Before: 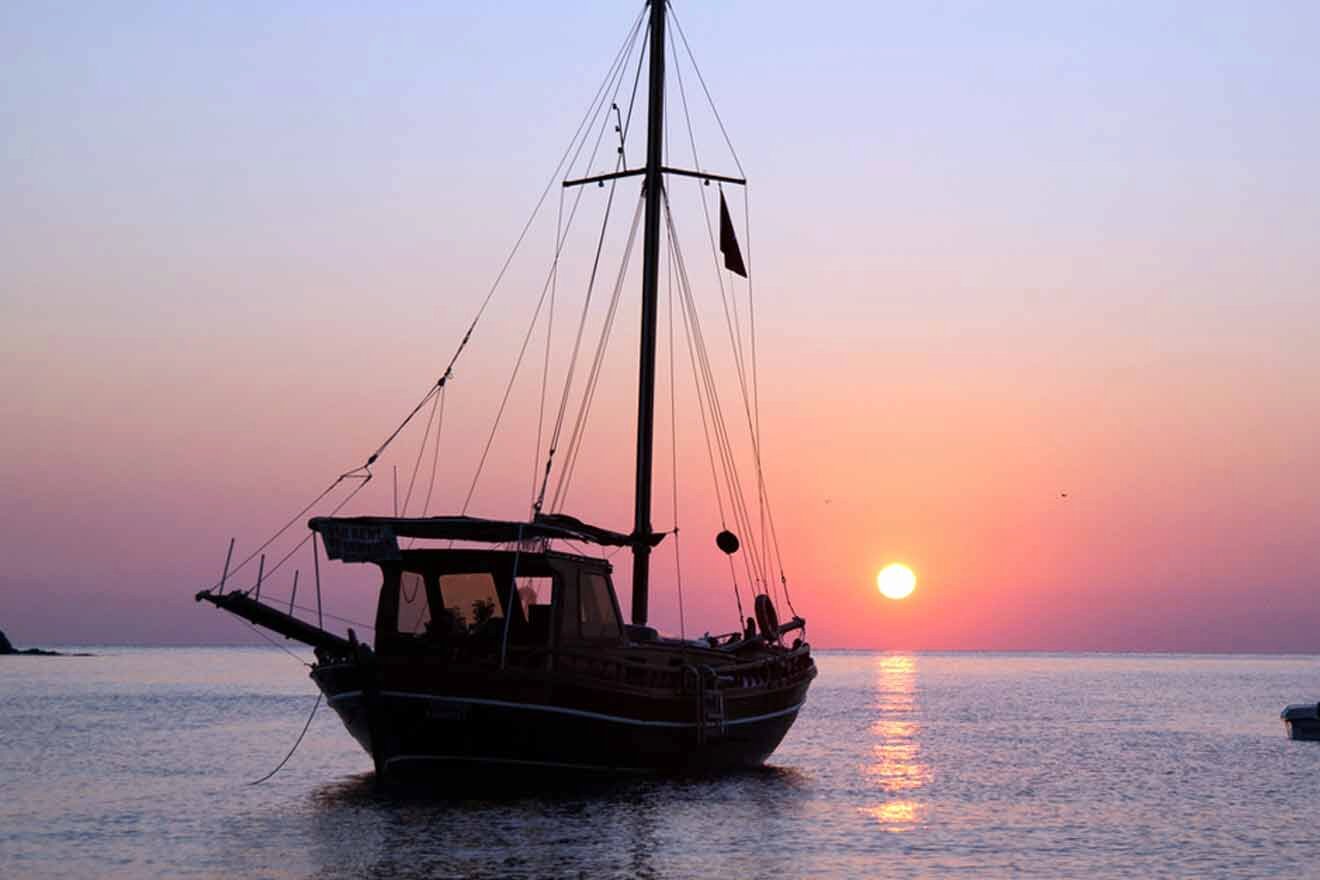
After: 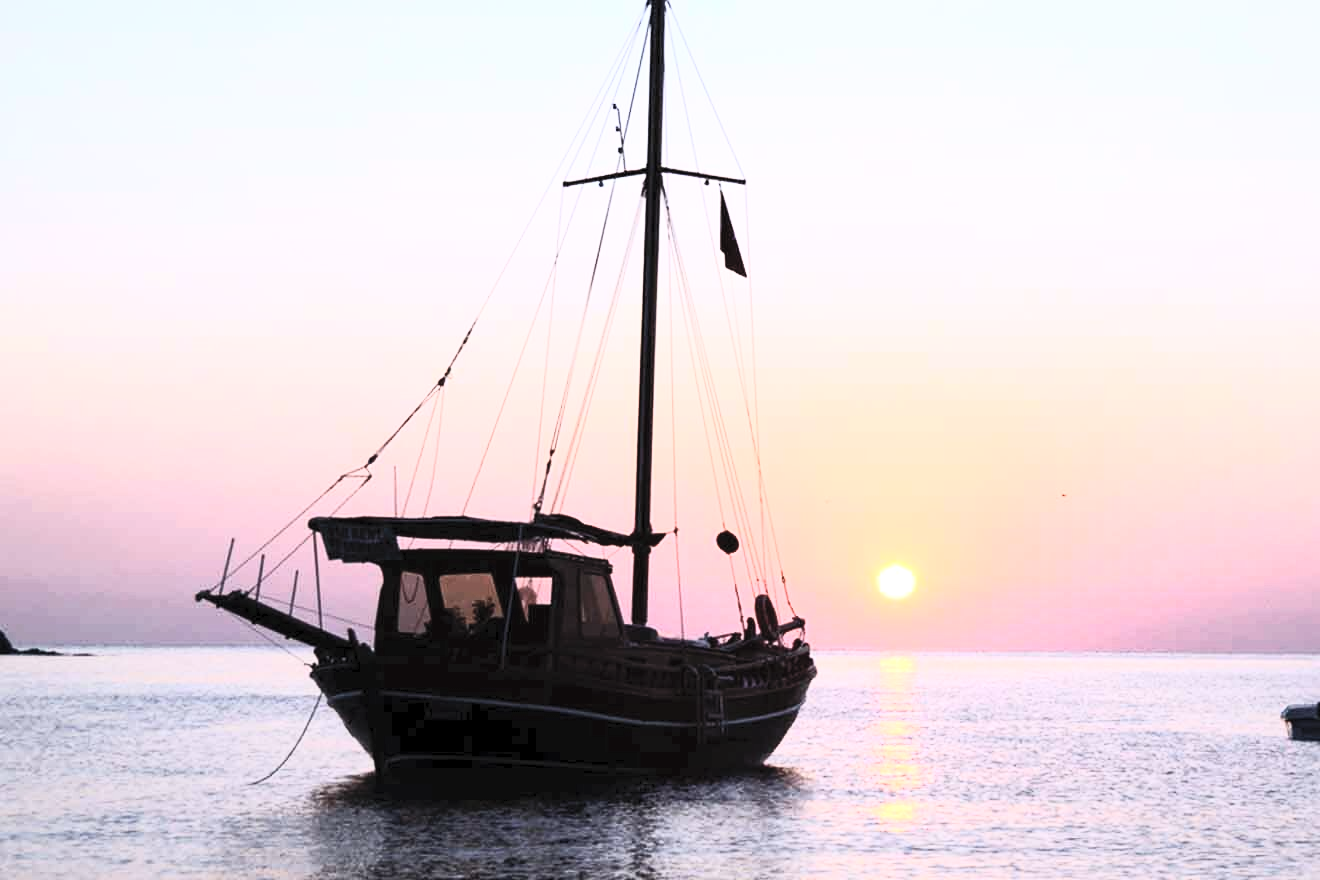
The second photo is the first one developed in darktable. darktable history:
tone equalizer: -8 EV -0.409 EV, -7 EV -0.406 EV, -6 EV -0.37 EV, -5 EV -0.189 EV, -3 EV 0.227 EV, -2 EV 0.33 EV, -1 EV 0.391 EV, +0 EV 0.405 EV
contrast brightness saturation: contrast 0.441, brightness 0.56, saturation -0.198
